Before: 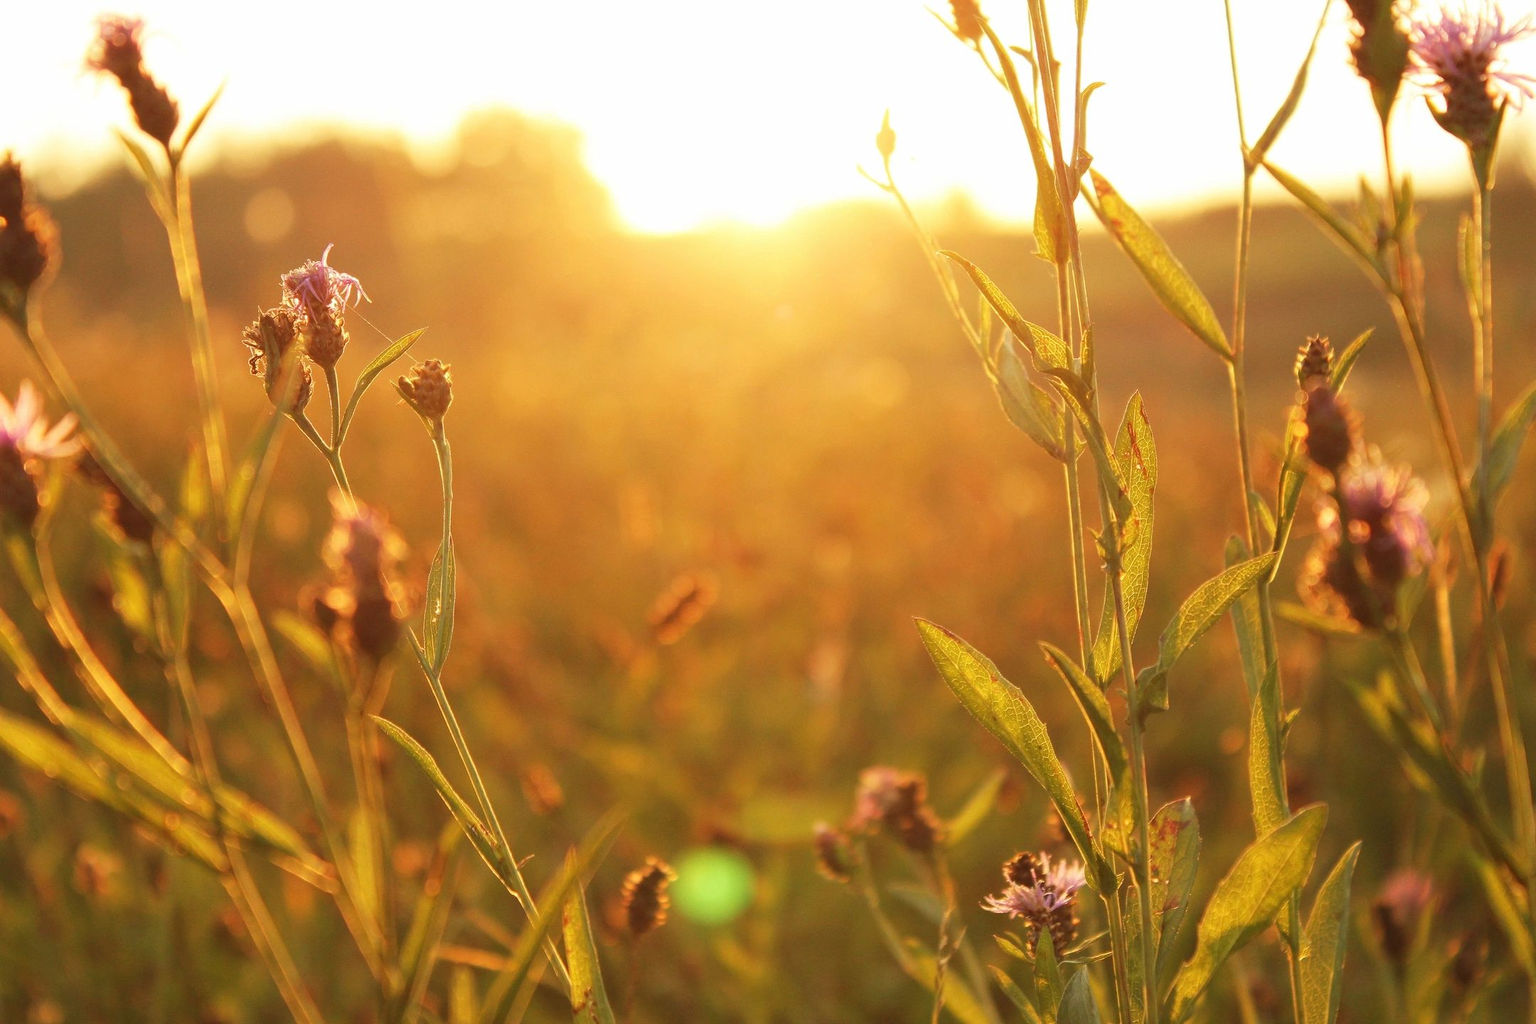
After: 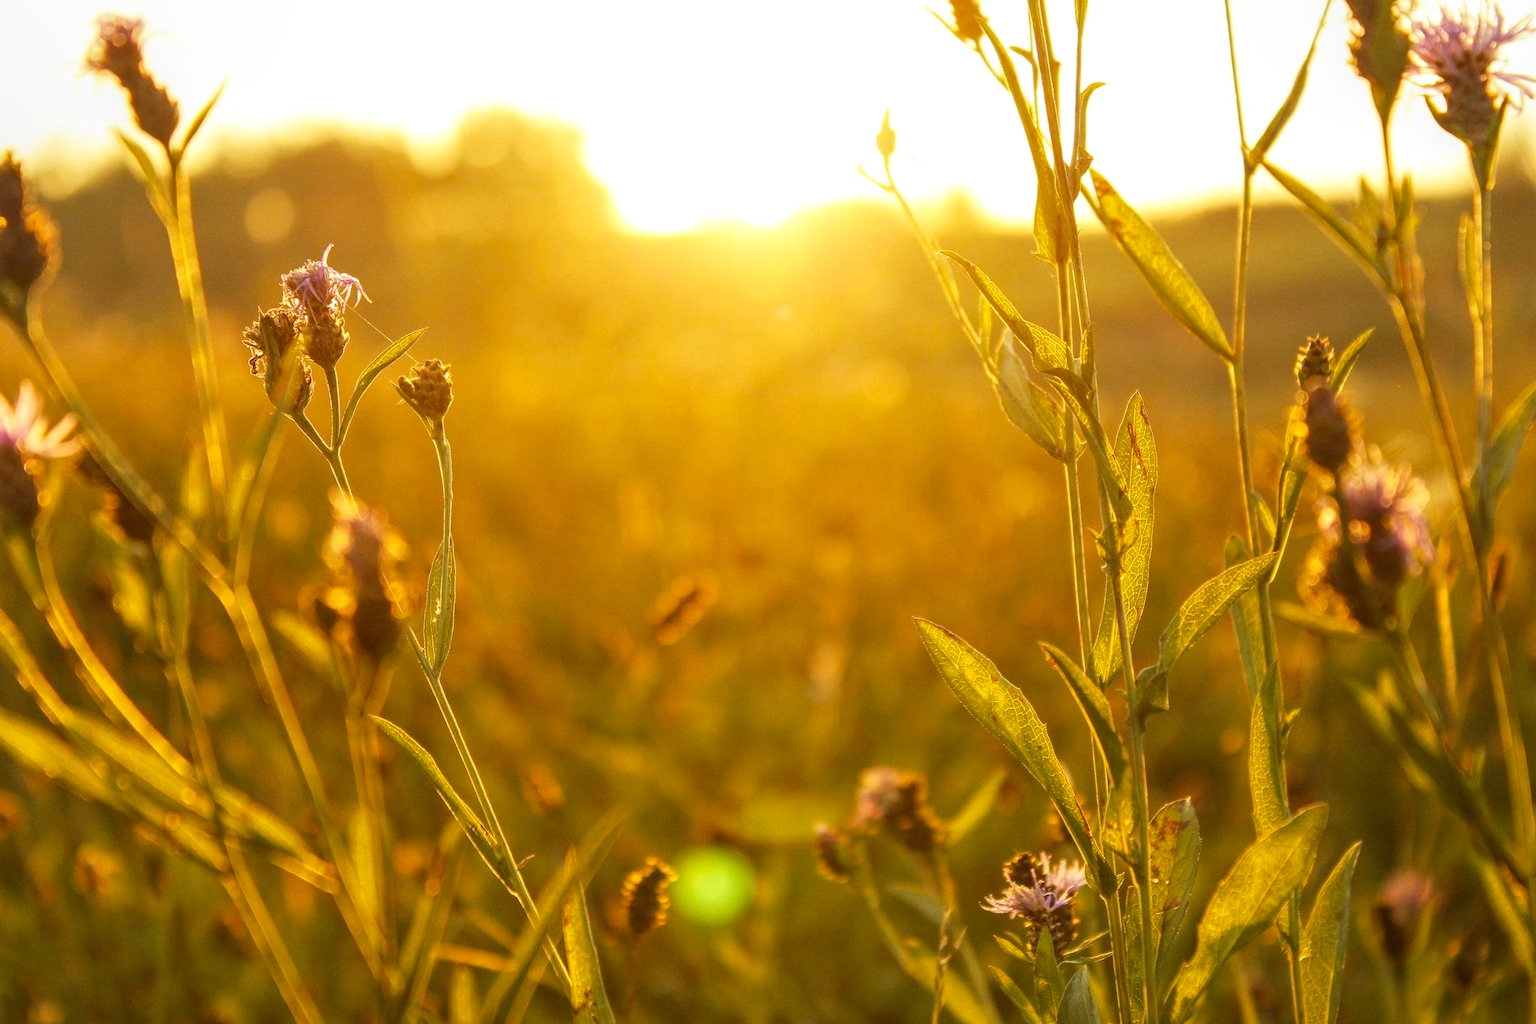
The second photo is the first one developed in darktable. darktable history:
color contrast: green-magenta contrast 0.85, blue-yellow contrast 1.25, unbound 0
local contrast: highlights 0%, shadows 0%, detail 133%
